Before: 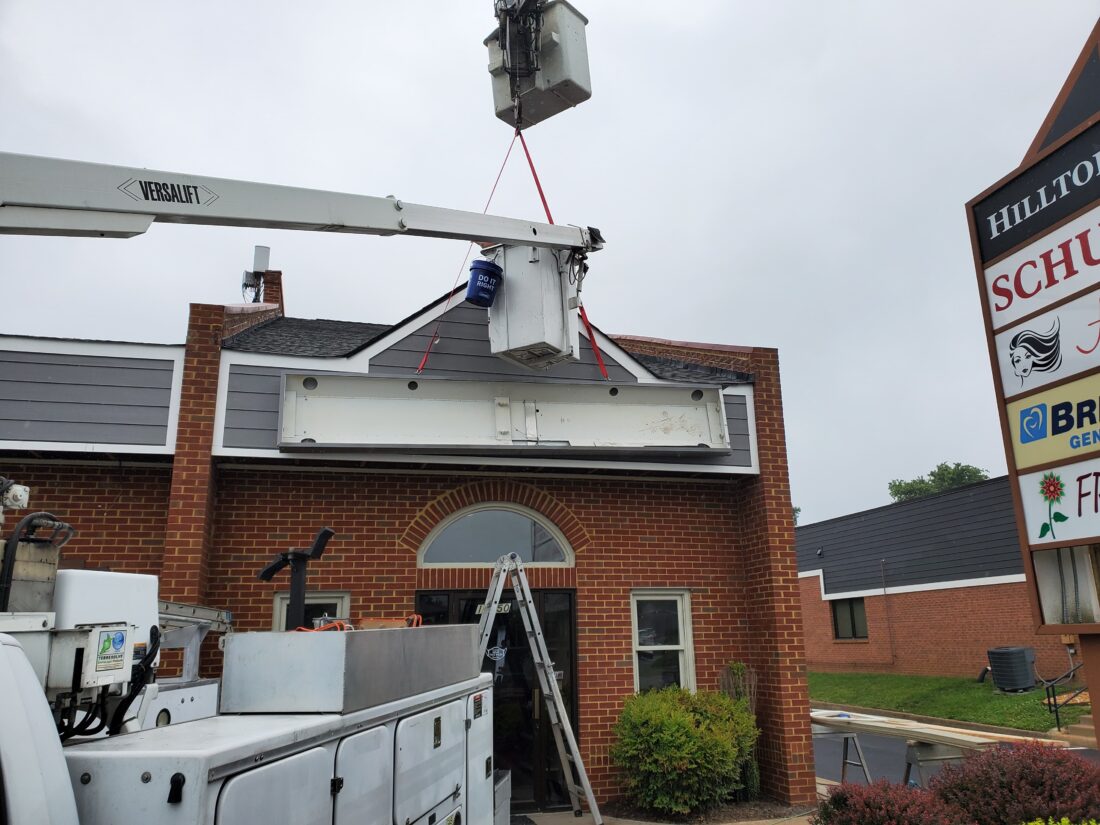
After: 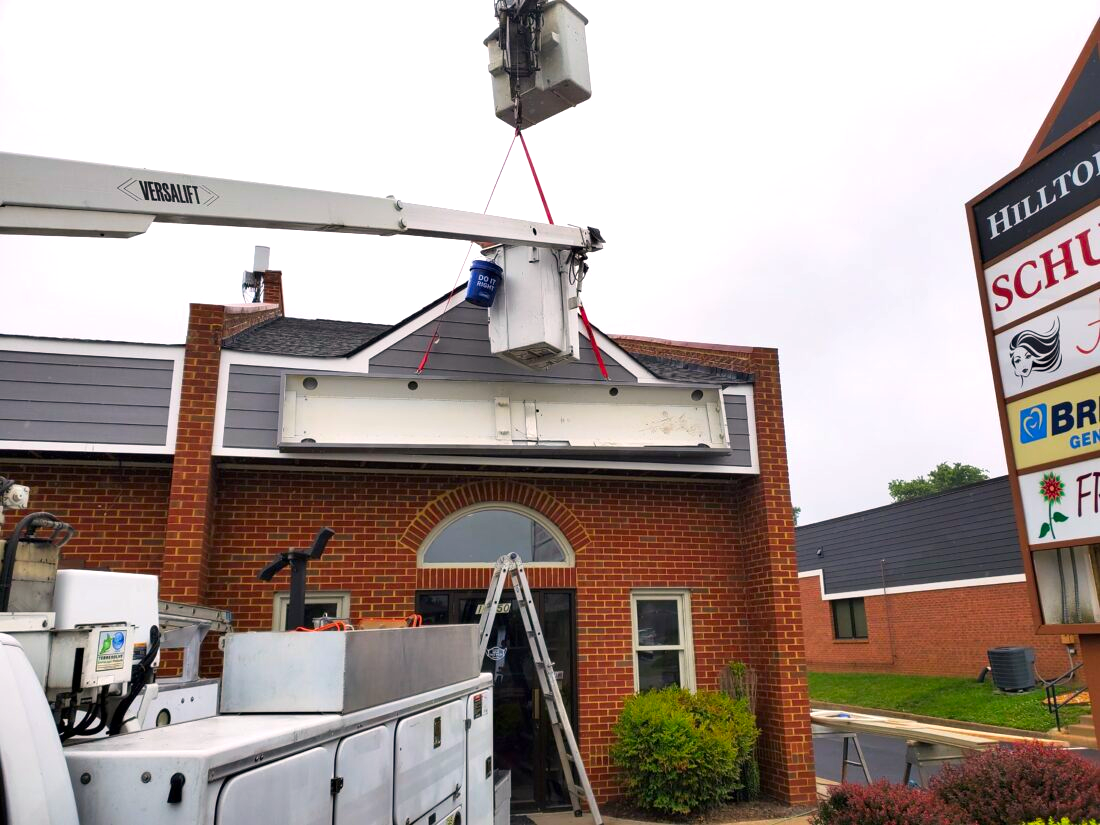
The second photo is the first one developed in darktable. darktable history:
color correction: highlights a* 5.81, highlights b* 4.84
contrast brightness saturation: brightness -0.02, saturation 0.35
exposure: black level correction 0.001, exposure 0.5 EV, compensate exposure bias true, compensate highlight preservation false
